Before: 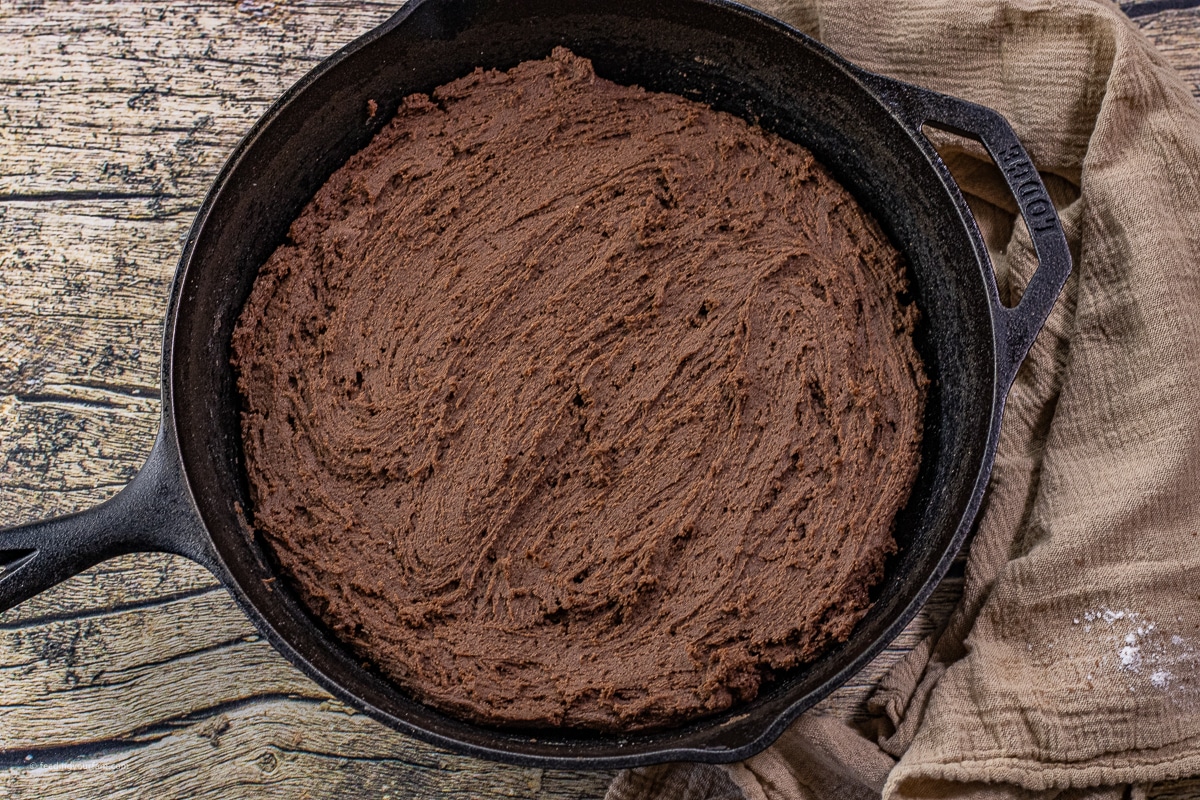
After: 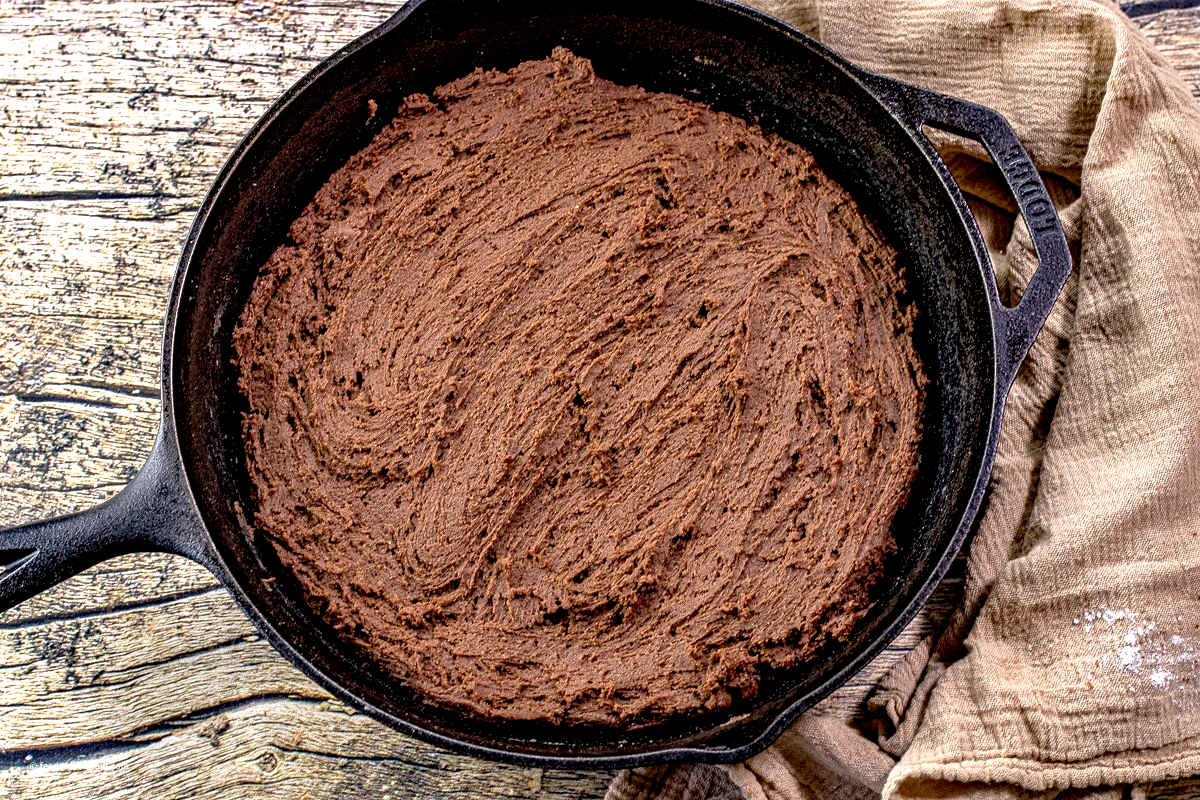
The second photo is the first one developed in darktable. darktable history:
exposure: black level correction 0.011, exposure 1.085 EV, compensate highlight preservation false
